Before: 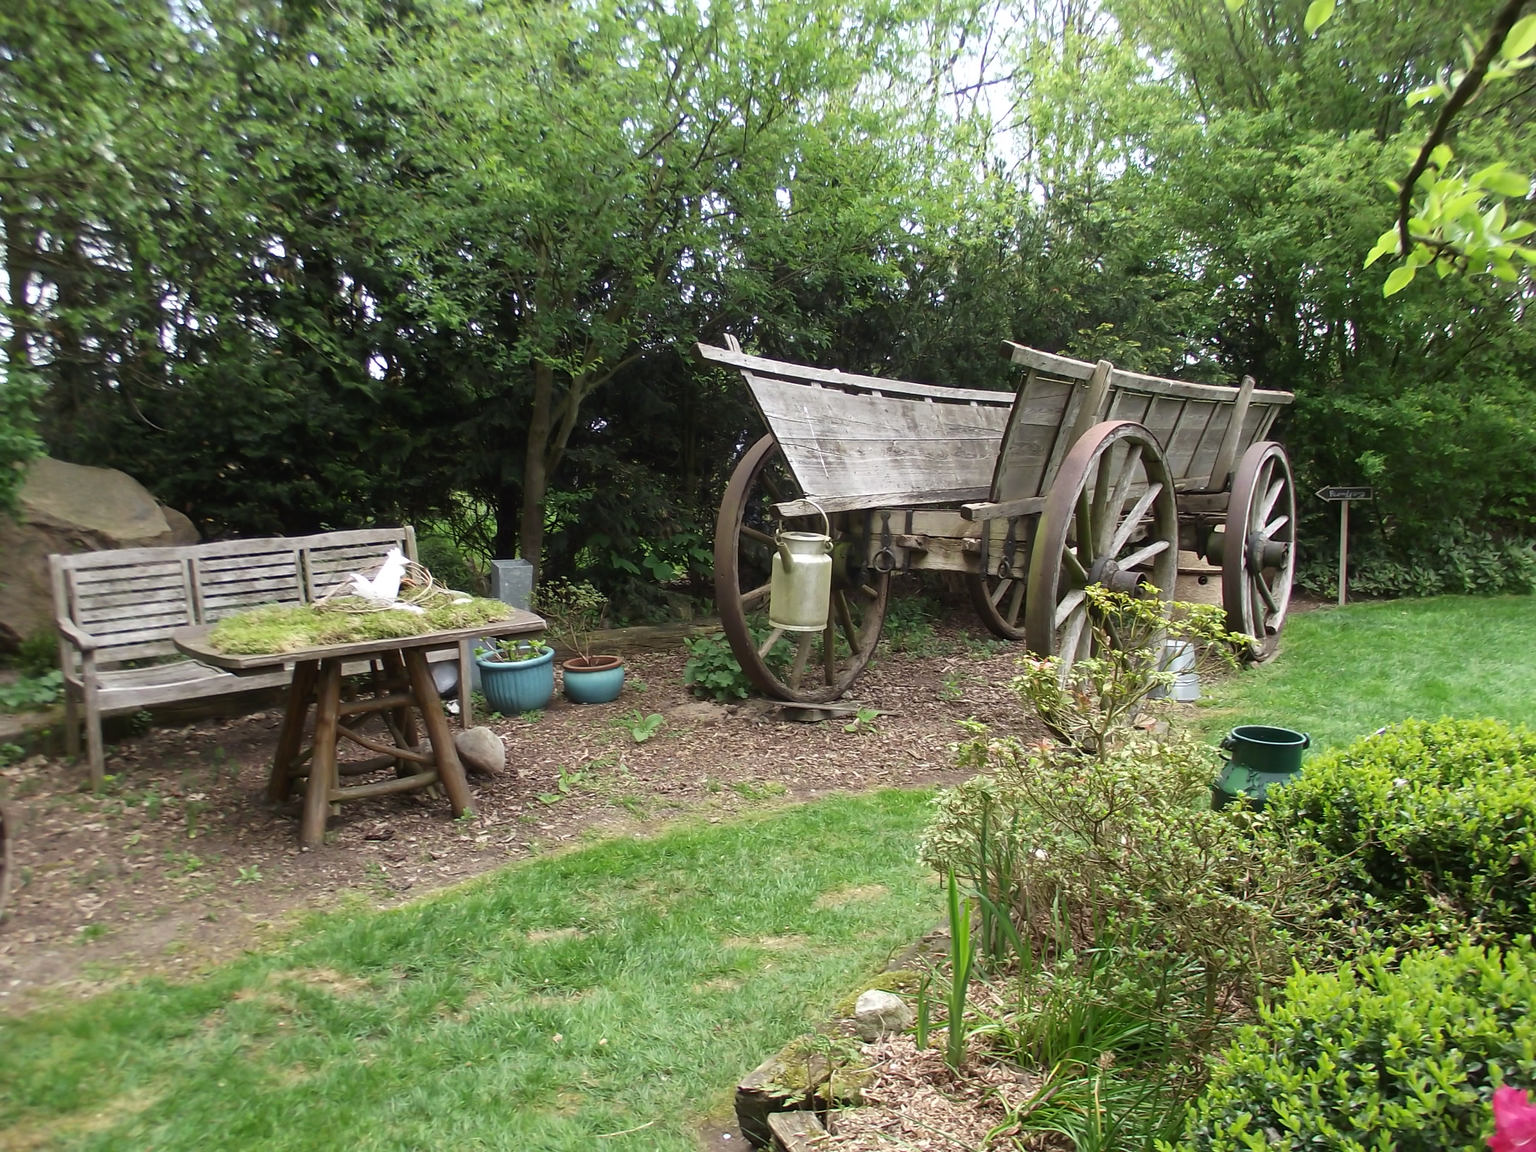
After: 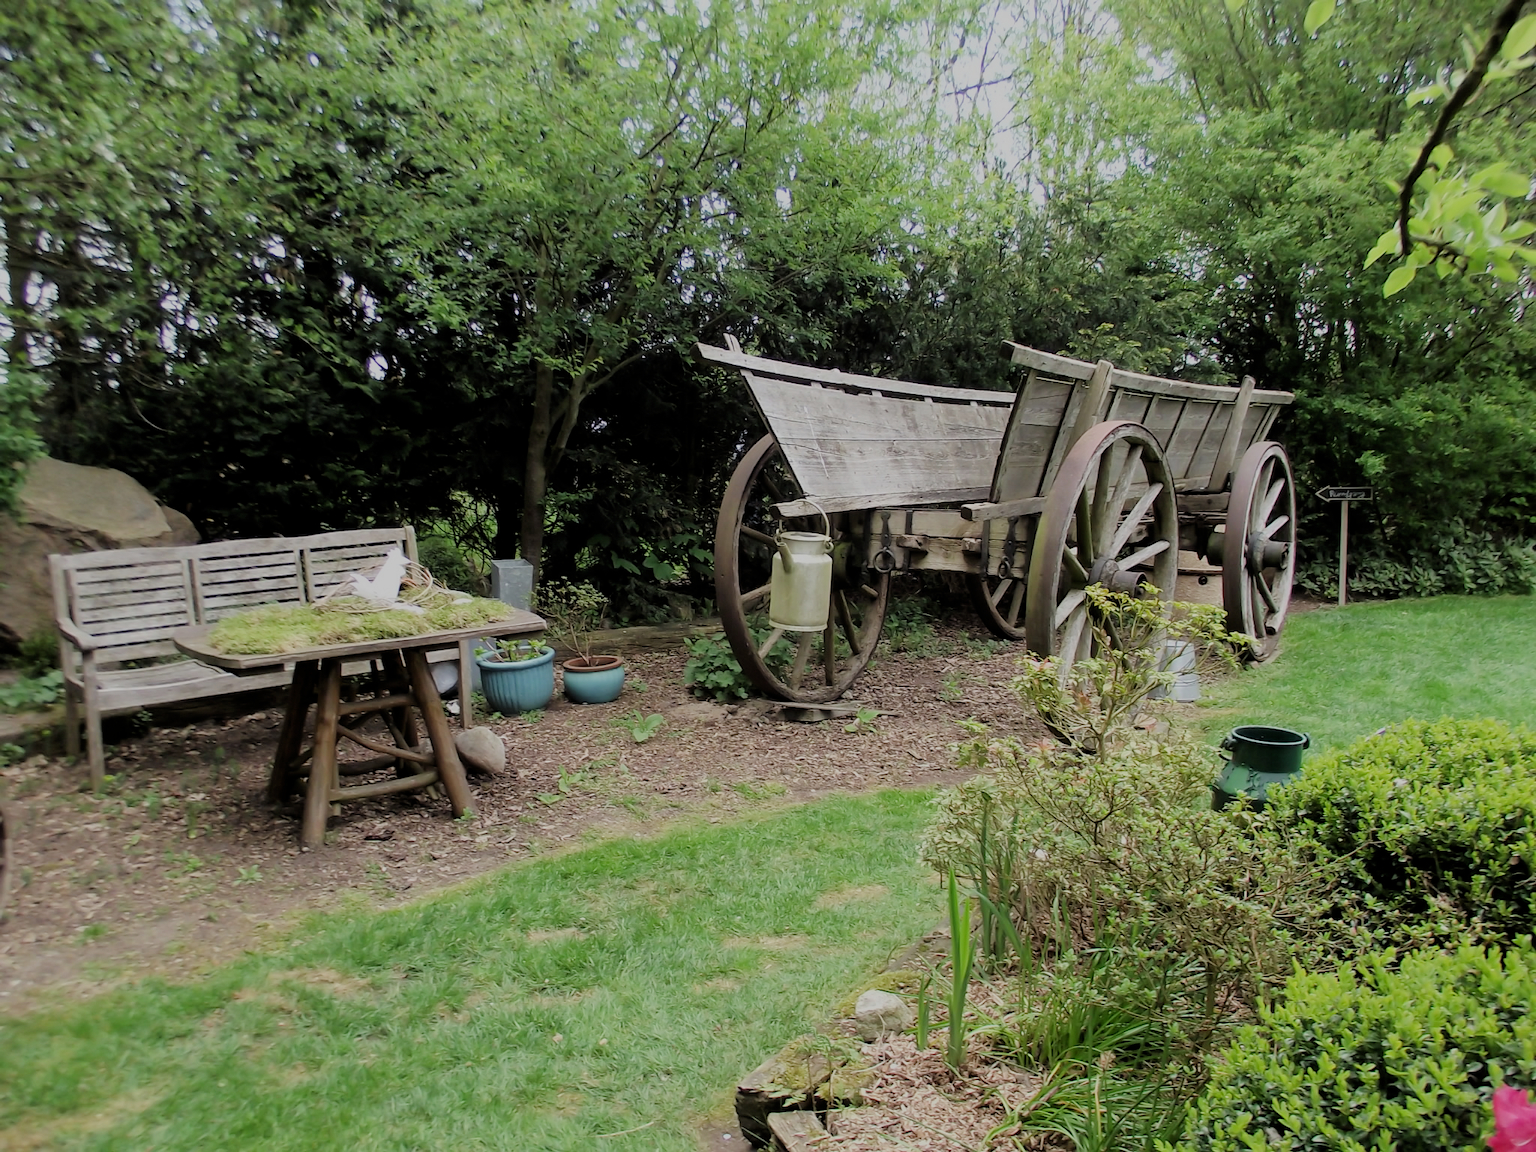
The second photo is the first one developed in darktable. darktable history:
filmic rgb: middle gray luminance 17.97%, black relative exposure -7.5 EV, white relative exposure 8.5 EV, target black luminance 0%, hardness 2.23, latitude 18.69%, contrast 0.89, highlights saturation mix 6.45%, shadows ↔ highlights balance 10.86%
